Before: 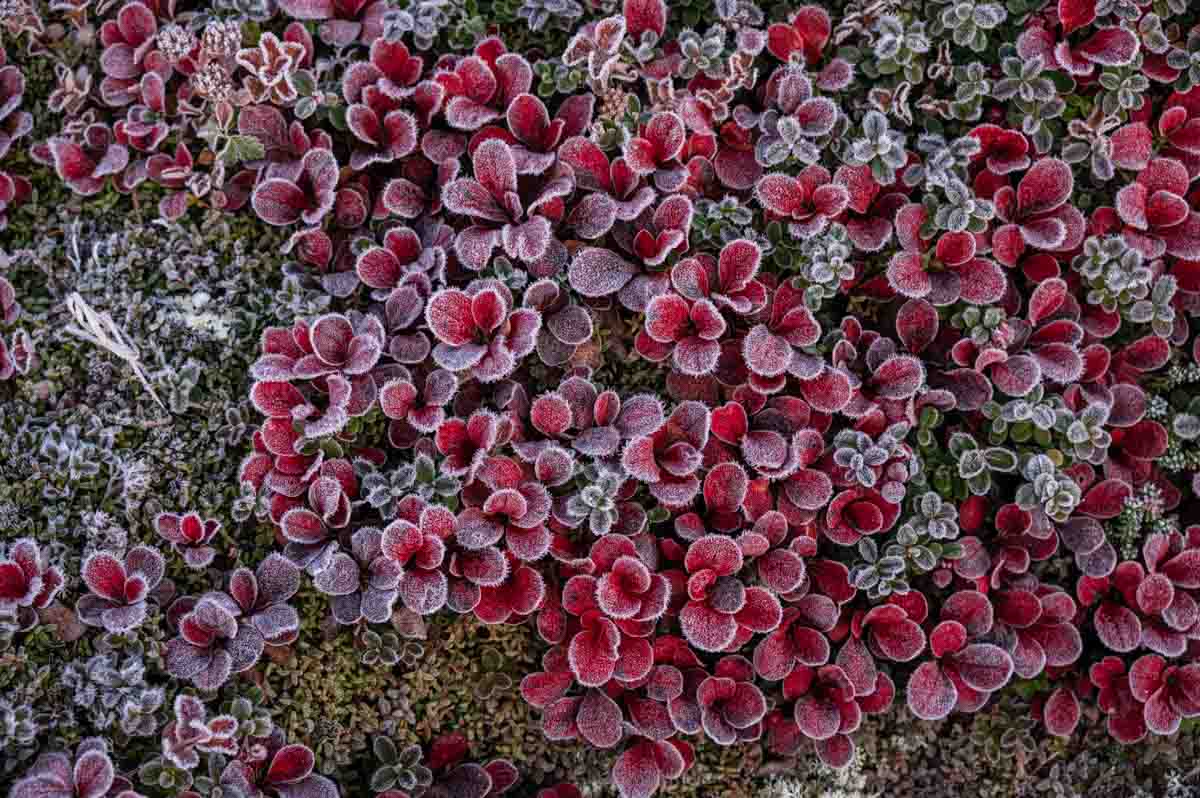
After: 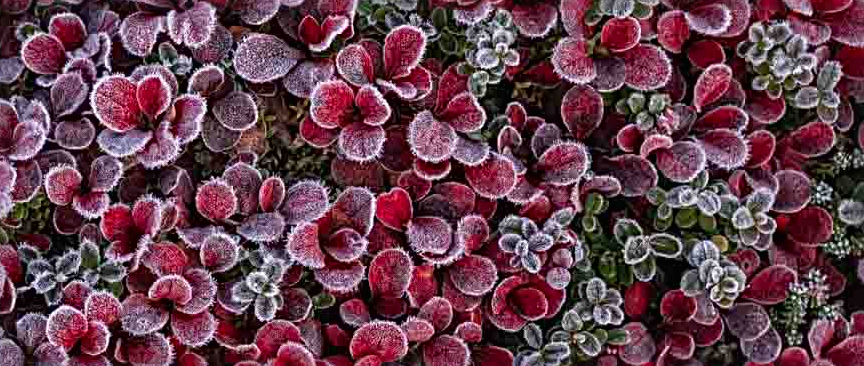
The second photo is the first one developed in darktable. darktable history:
contrast brightness saturation: contrast -0.02, brightness -0.01, saturation 0.03
sharpen: radius 4
crop and rotate: left 27.938%, top 27.046%, bottom 27.046%
